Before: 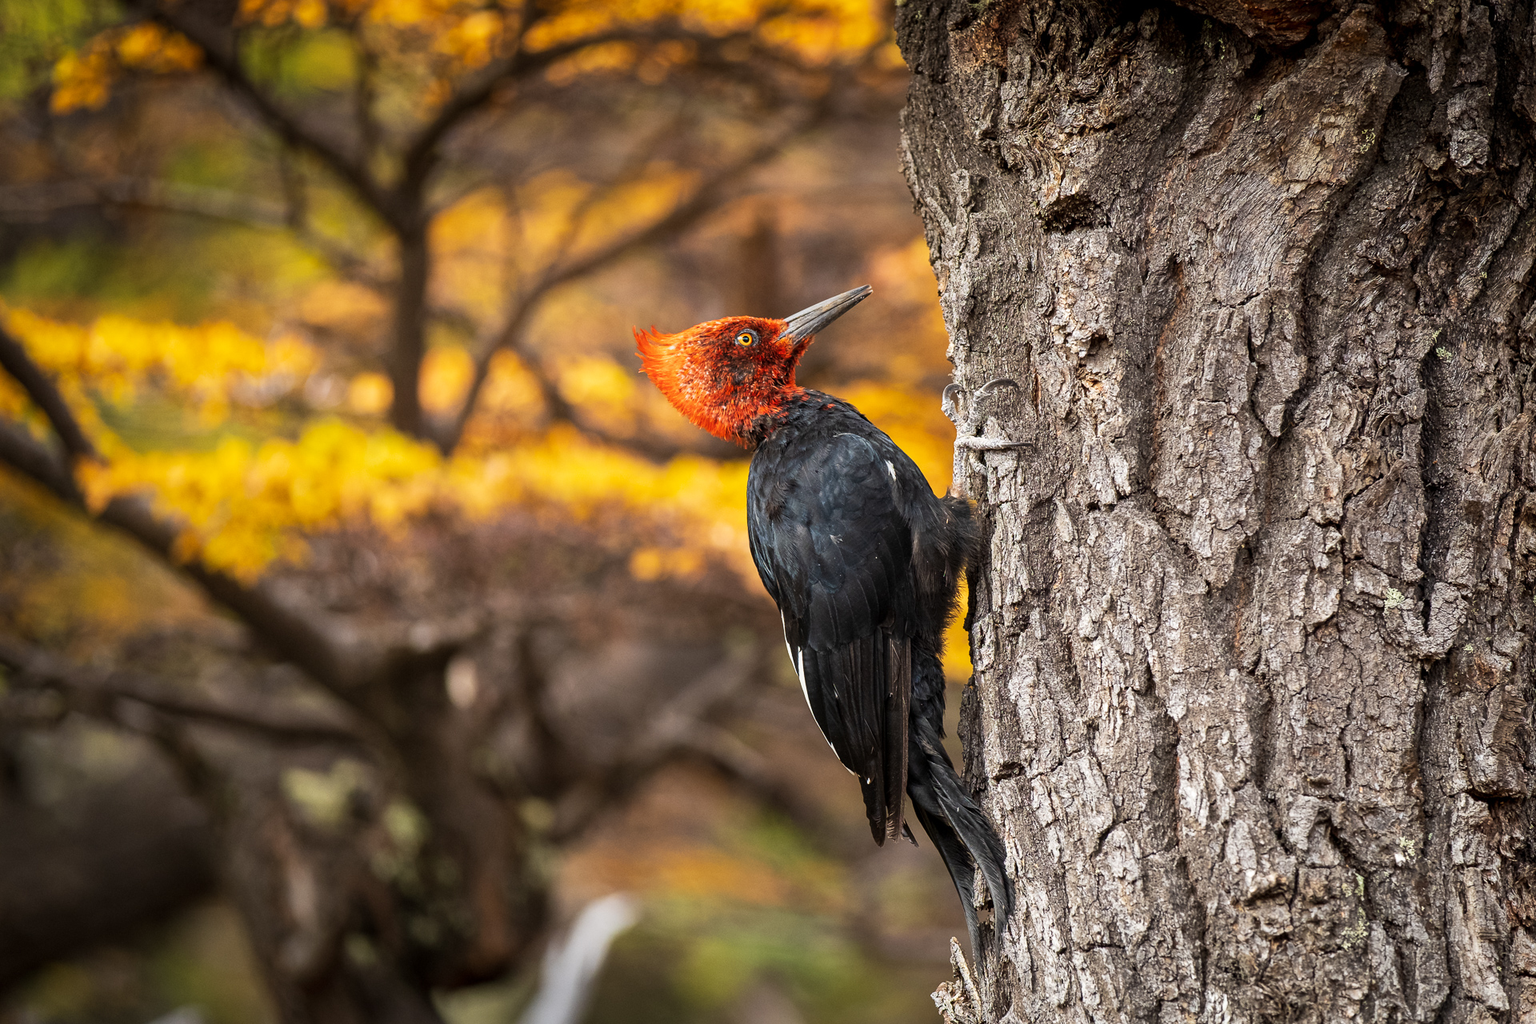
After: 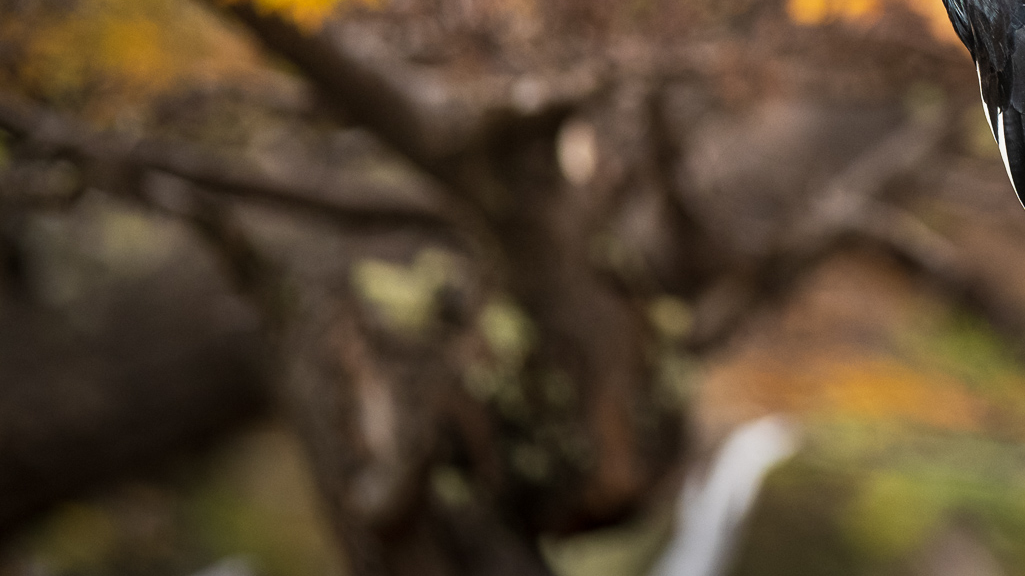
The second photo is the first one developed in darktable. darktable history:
color zones: curves: ch2 [(0, 0.5) (0.143, 0.5) (0.286, 0.489) (0.415, 0.421) (0.571, 0.5) (0.714, 0.5) (0.857, 0.5) (1, 0.5)]
crop and rotate: top 54.778%, right 46.61%, bottom 0.159%
